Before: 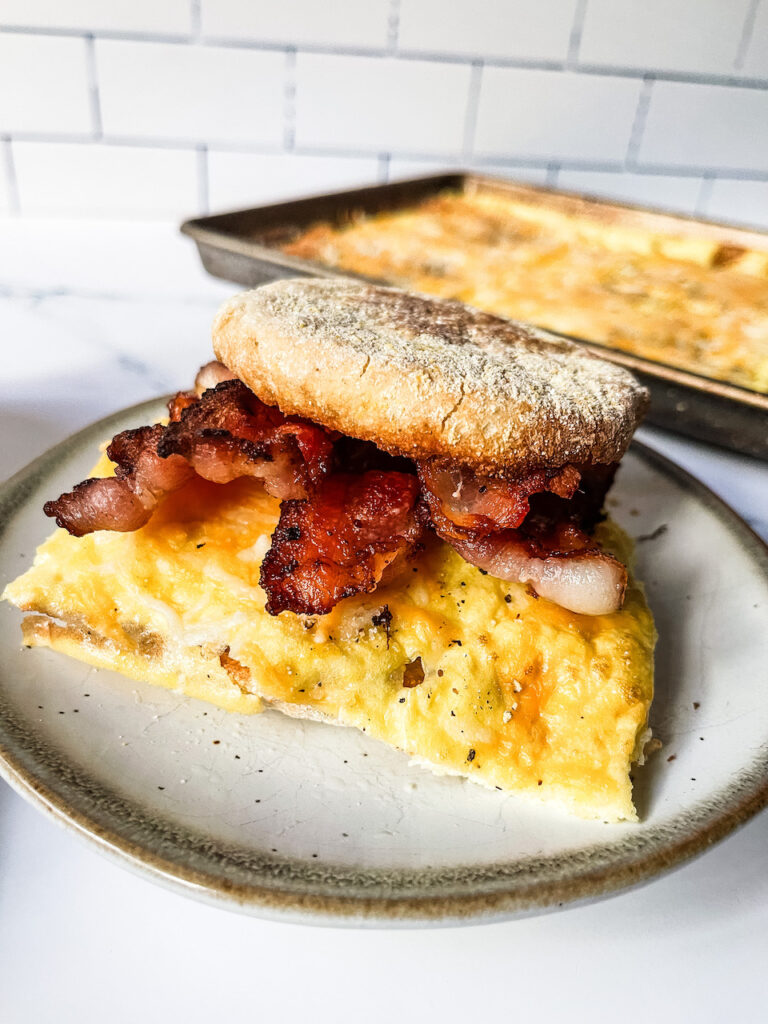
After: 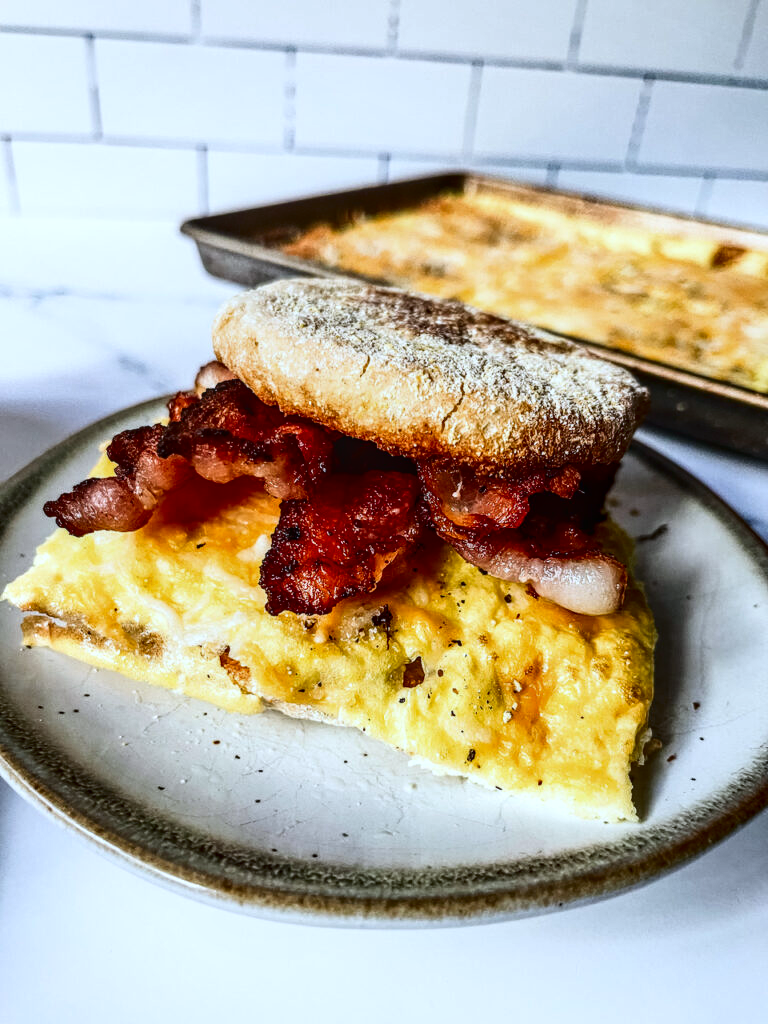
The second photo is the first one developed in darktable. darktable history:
contrast brightness saturation: contrast 0.19, brightness -0.24, saturation 0.11
local contrast: on, module defaults
color calibration: illuminant custom, x 0.368, y 0.373, temperature 4330.32 K
rotate and perspective: automatic cropping original format, crop left 0, crop top 0
